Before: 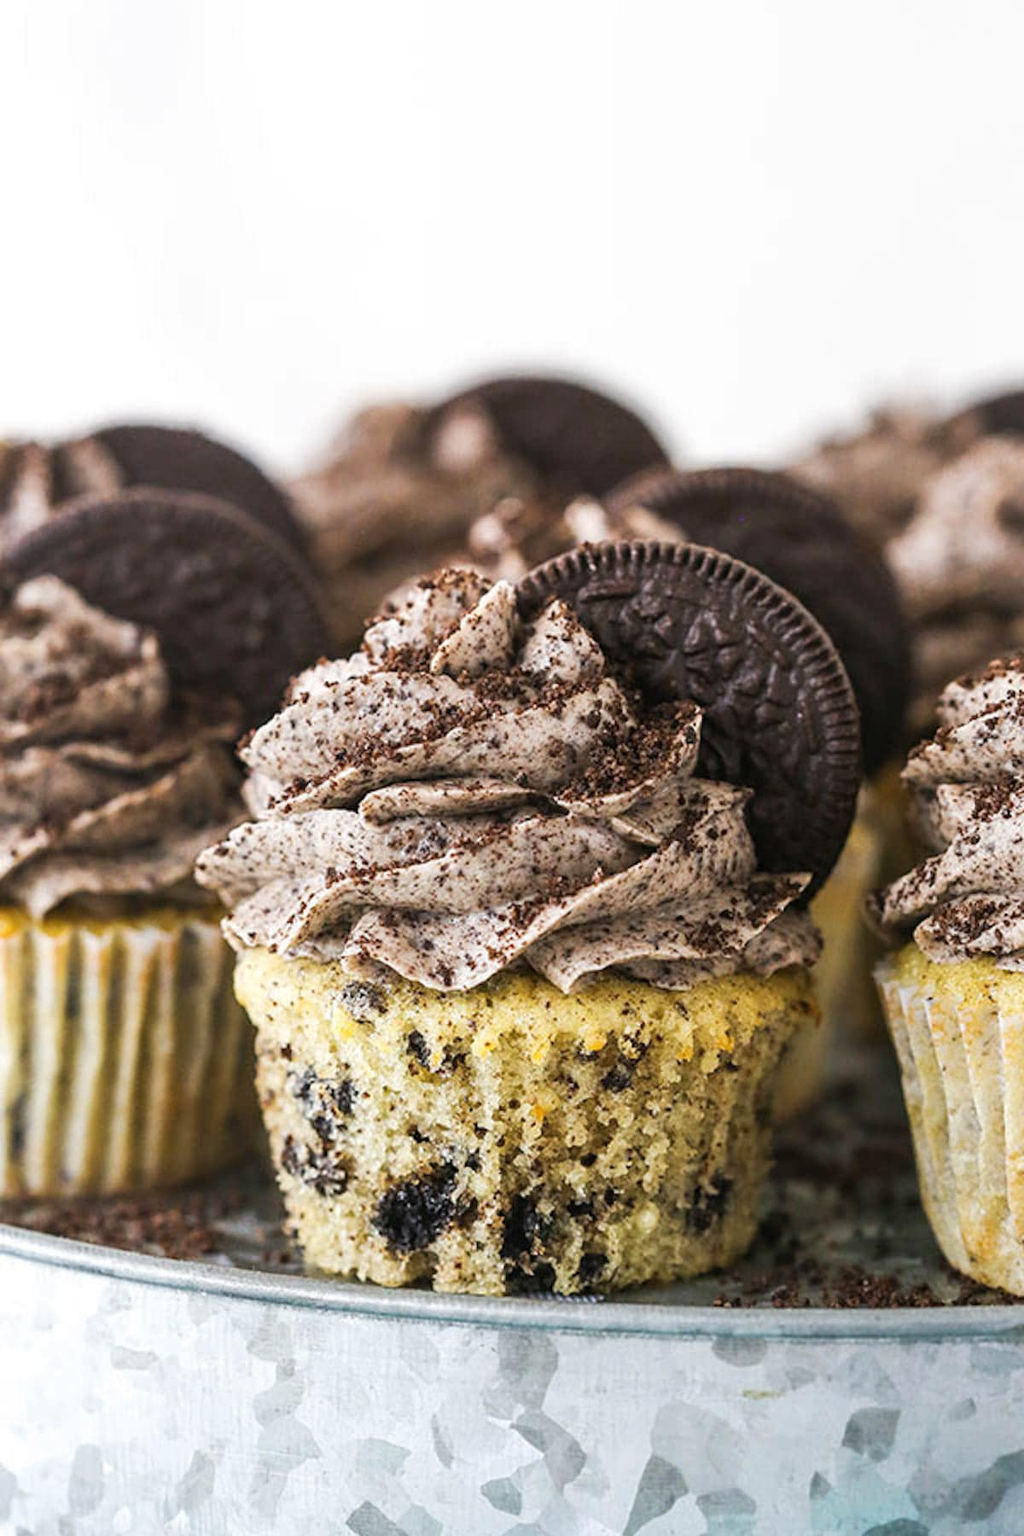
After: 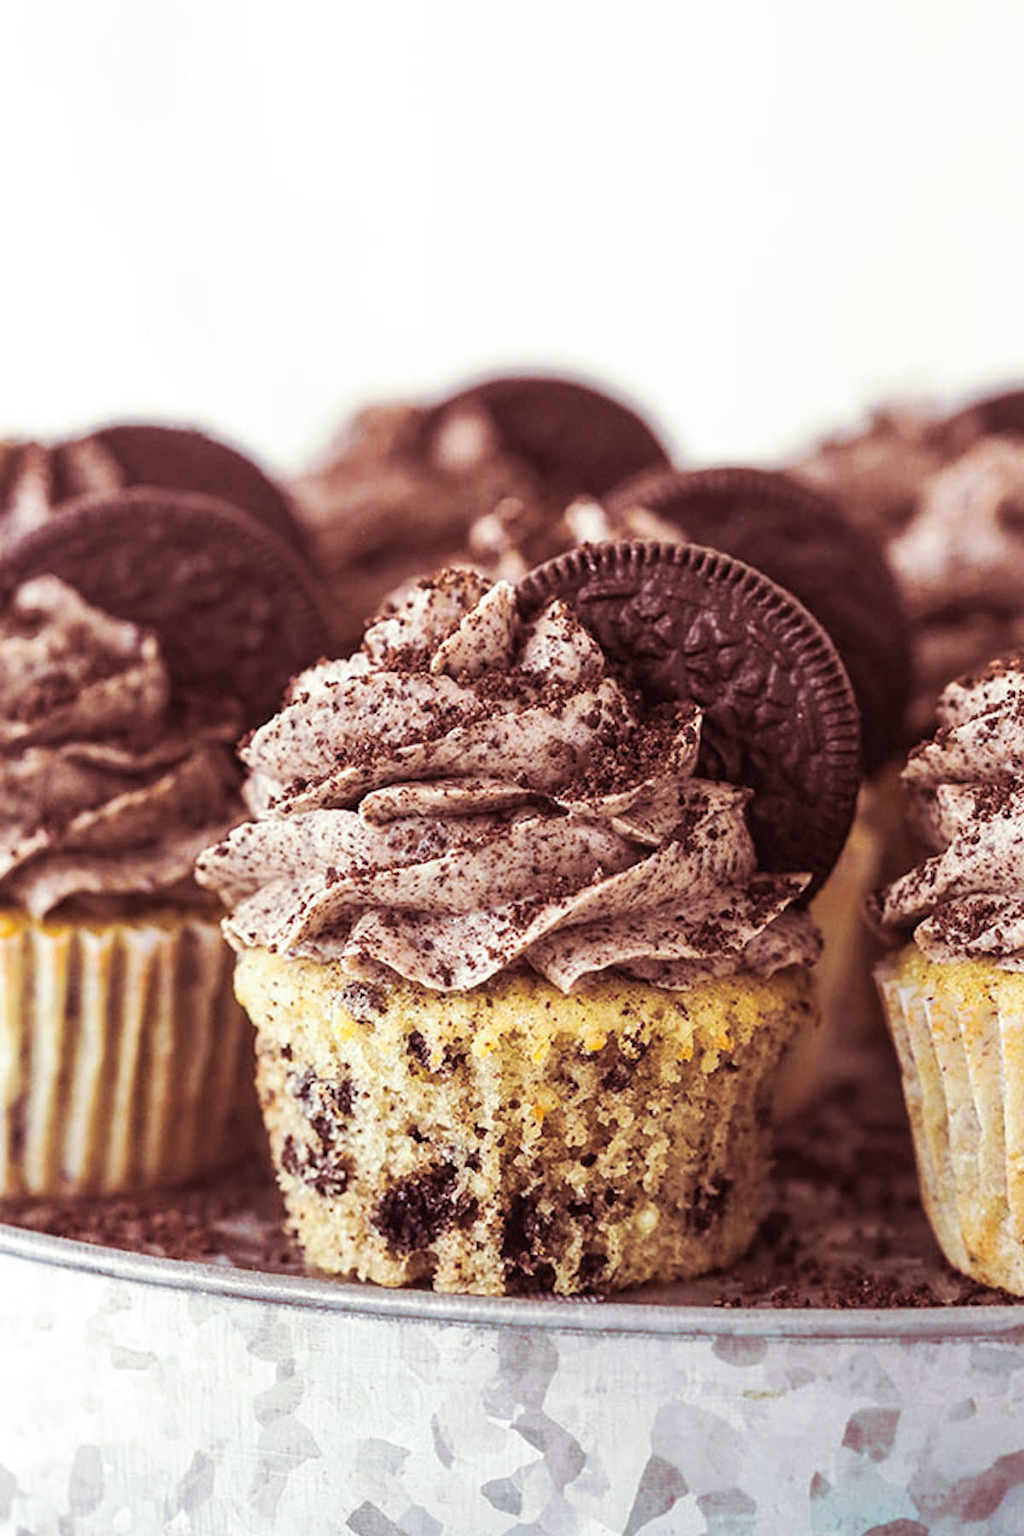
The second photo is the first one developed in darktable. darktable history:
split-toning: on, module defaults
rgb levels: mode RGB, independent channels, levels [[0, 0.474, 1], [0, 0.5, 1], [0, 0.5, 1]]
